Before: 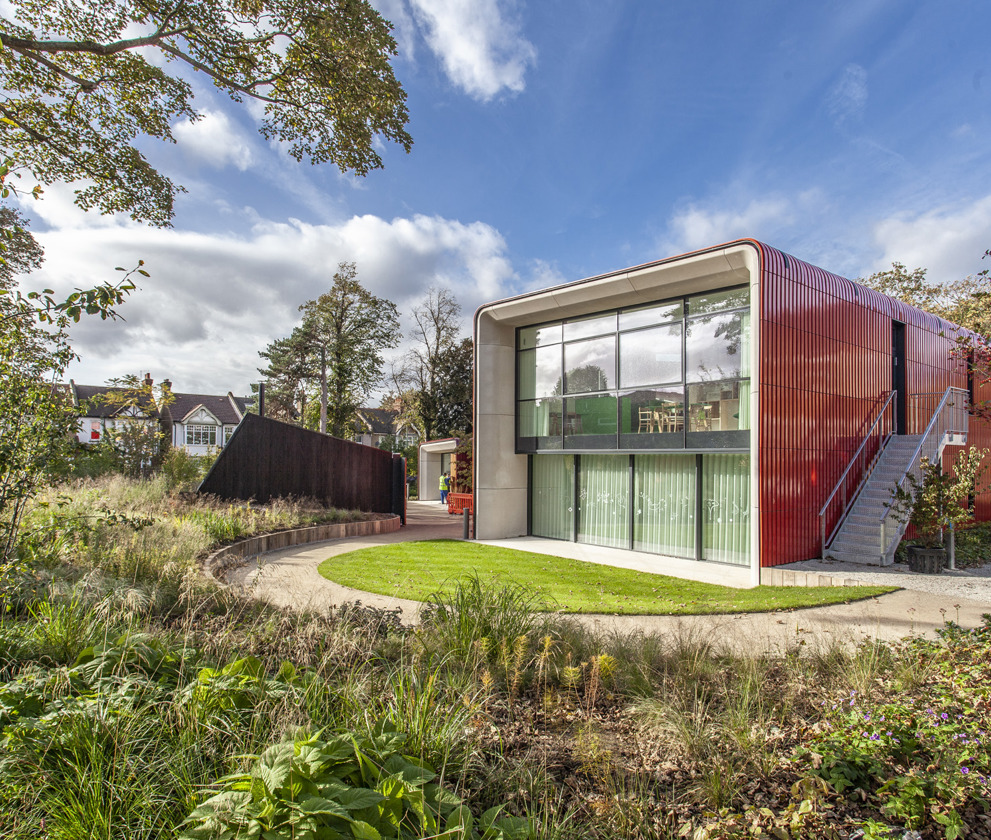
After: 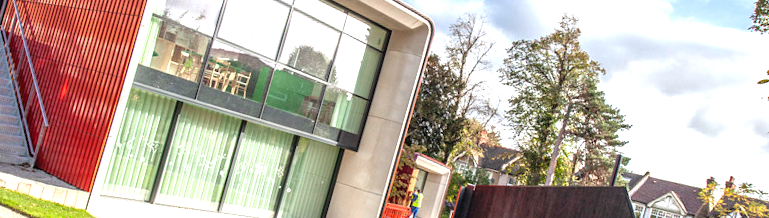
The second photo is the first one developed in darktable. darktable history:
exposure: black level correction 0, exposure 0.9 EV, compensate exposure bias true, compensate highlight preservation false
crop and rotate: angle 16.12°, top 30.835%, bottom 35.653%
